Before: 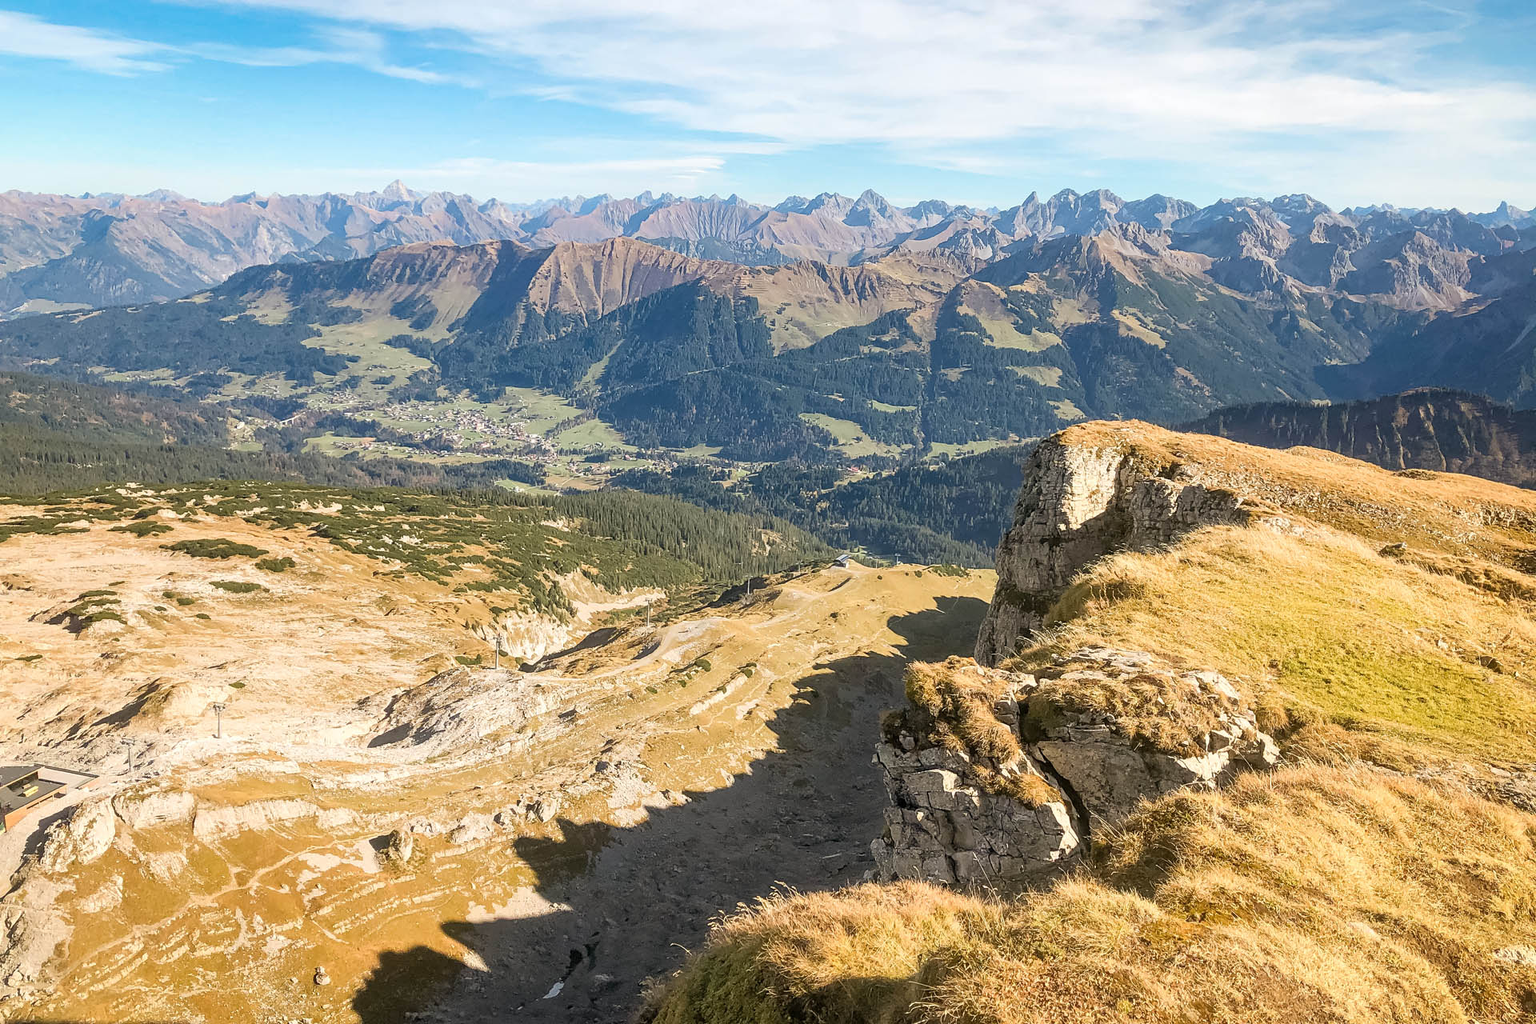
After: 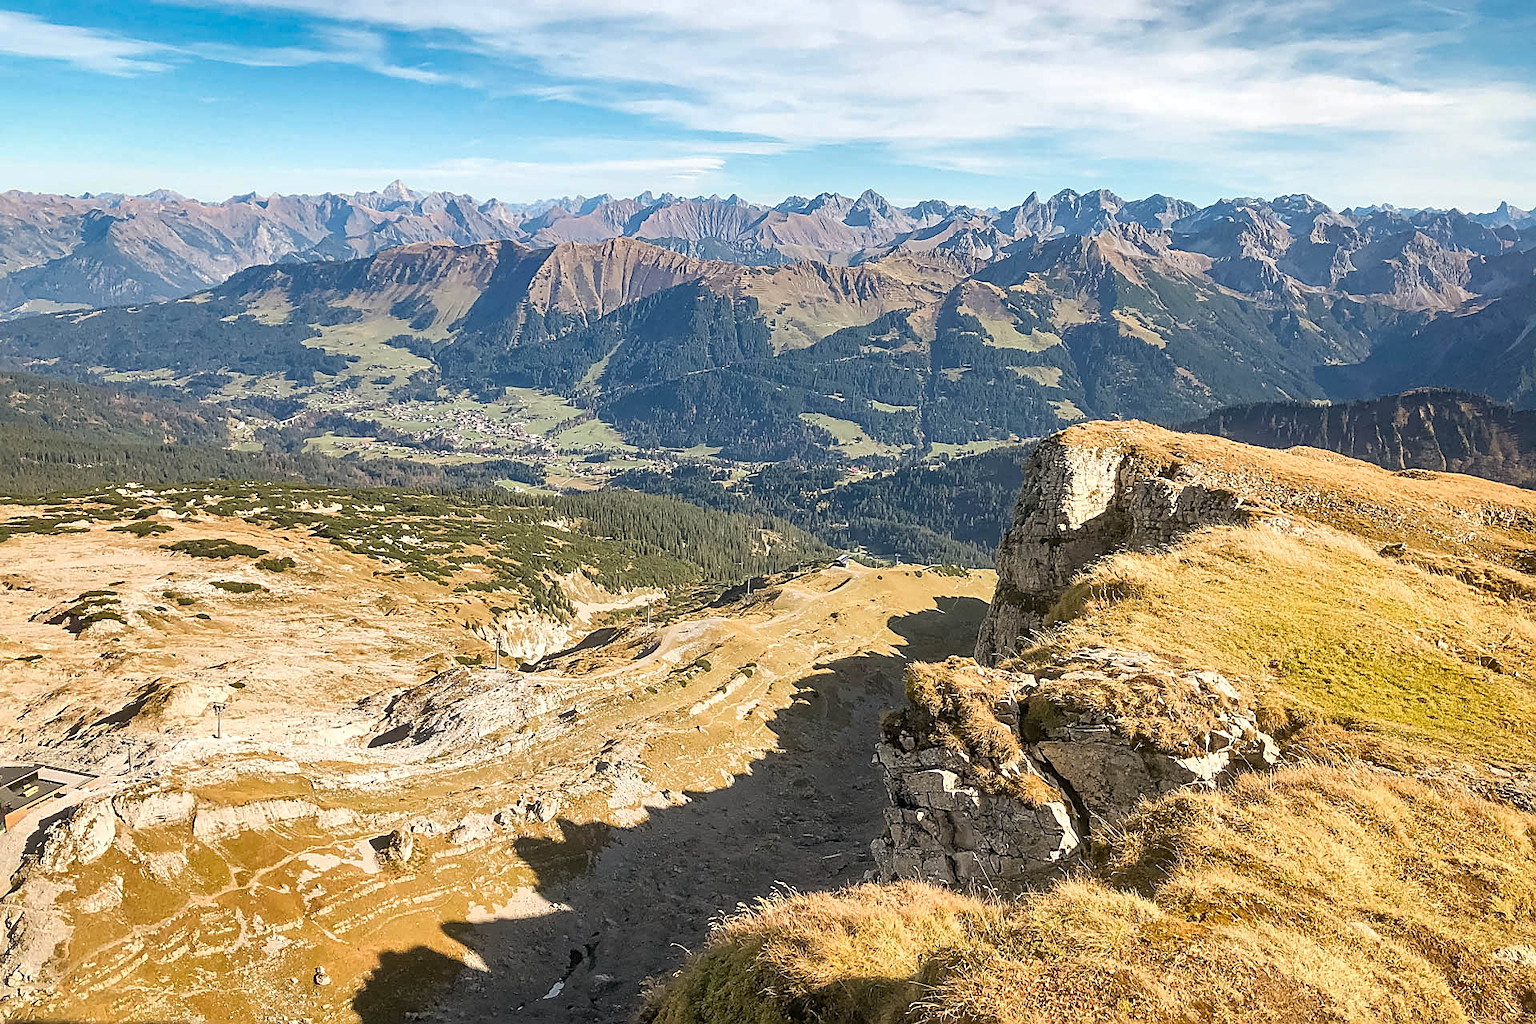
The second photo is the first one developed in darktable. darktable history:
shadows and highlights: shadows 12, white point adjustment 1.2, soften with gaussian
sharpen: on, module defaults
